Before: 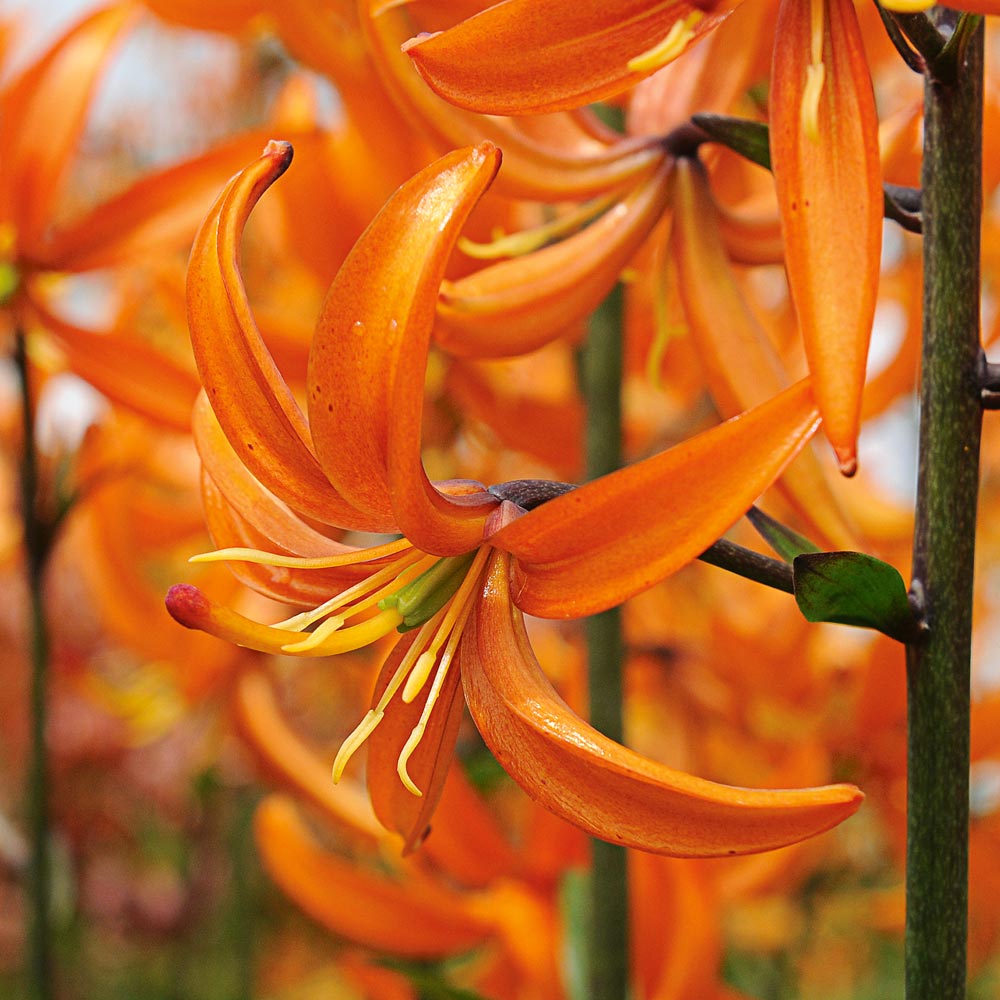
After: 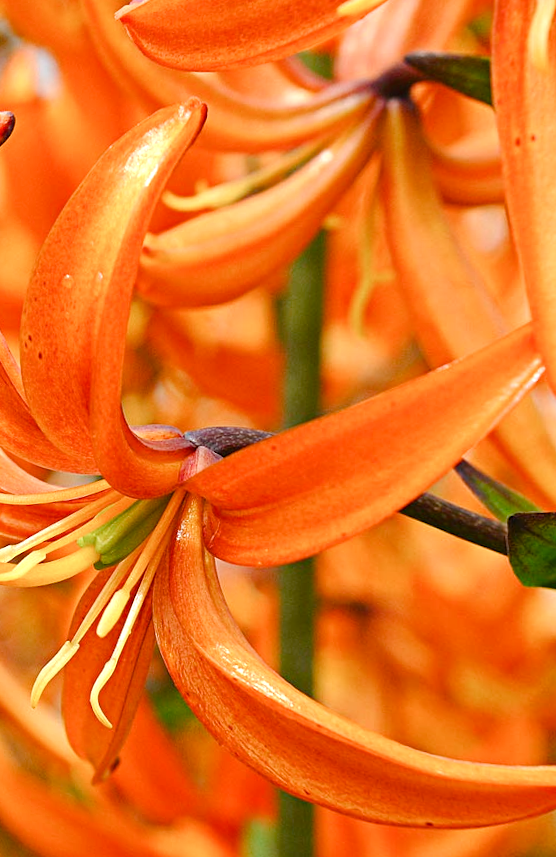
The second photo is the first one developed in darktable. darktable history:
crop and rotate: left 22.516%, right 21.234%
color balance rgb: perceptual saturation grading › global saturation 20%, perceptual saturation grading › highlights -50%, perceptual saturation grading › shadows 30%, perceptual brilliance grading › global brilliance 10%, perceptual brilliance grading › shadows 15%
rotate and perspective: rotation 1.69°, lens shift (vertical) -0.023, lens shift (horizontal) -0.291, crop left 0.025, crop right 0.988, crop top 0.092, crop bottom 0.842
